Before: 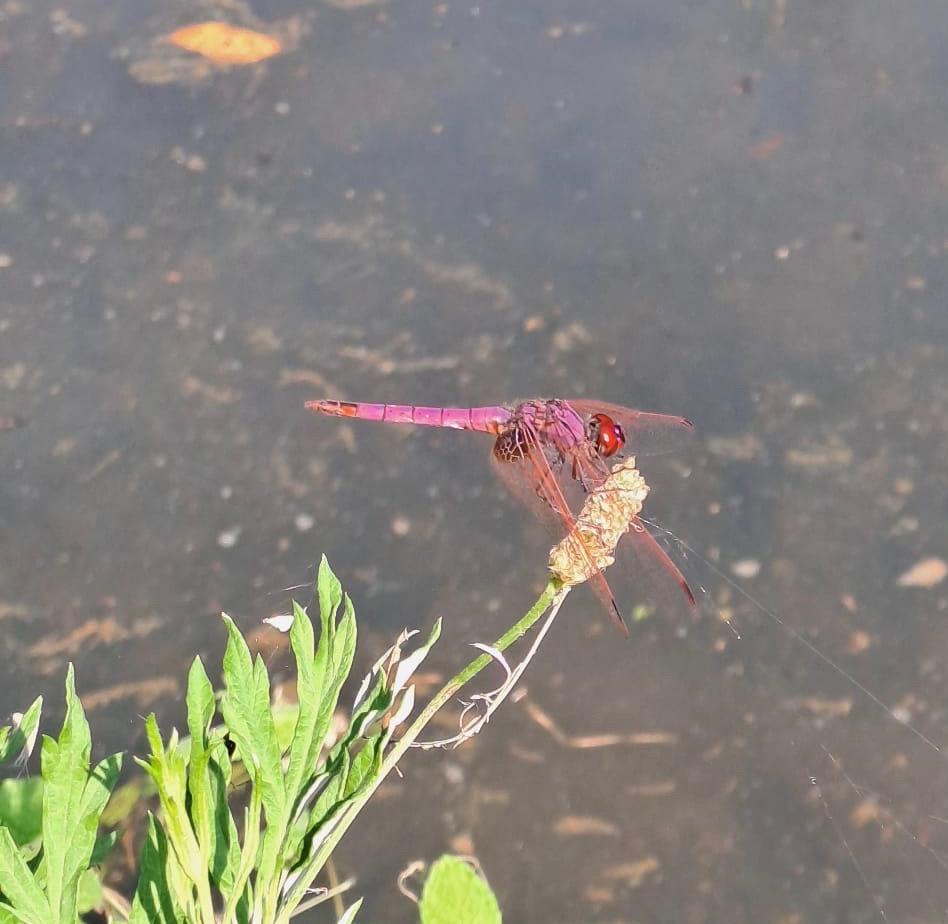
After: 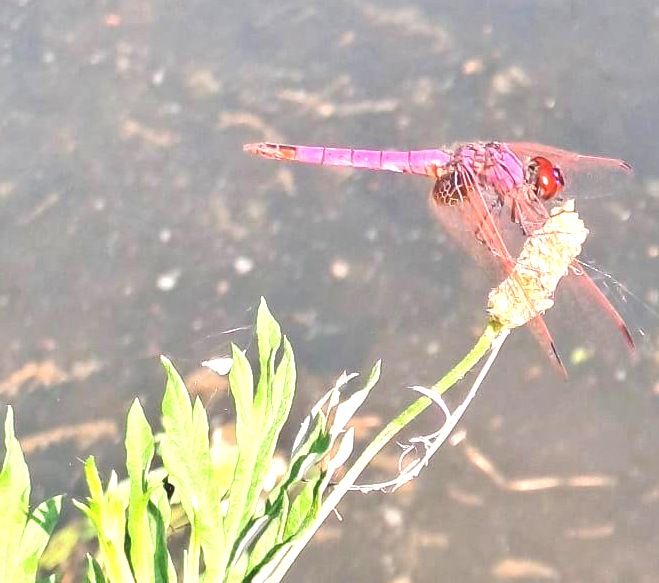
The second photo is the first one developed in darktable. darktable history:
crop: left 6.524%, top 27.827%, right 23.863%, bottom 9%
exposure: black level correction -0.005, exposure 1.004 EV, compensate highlight preservation false
